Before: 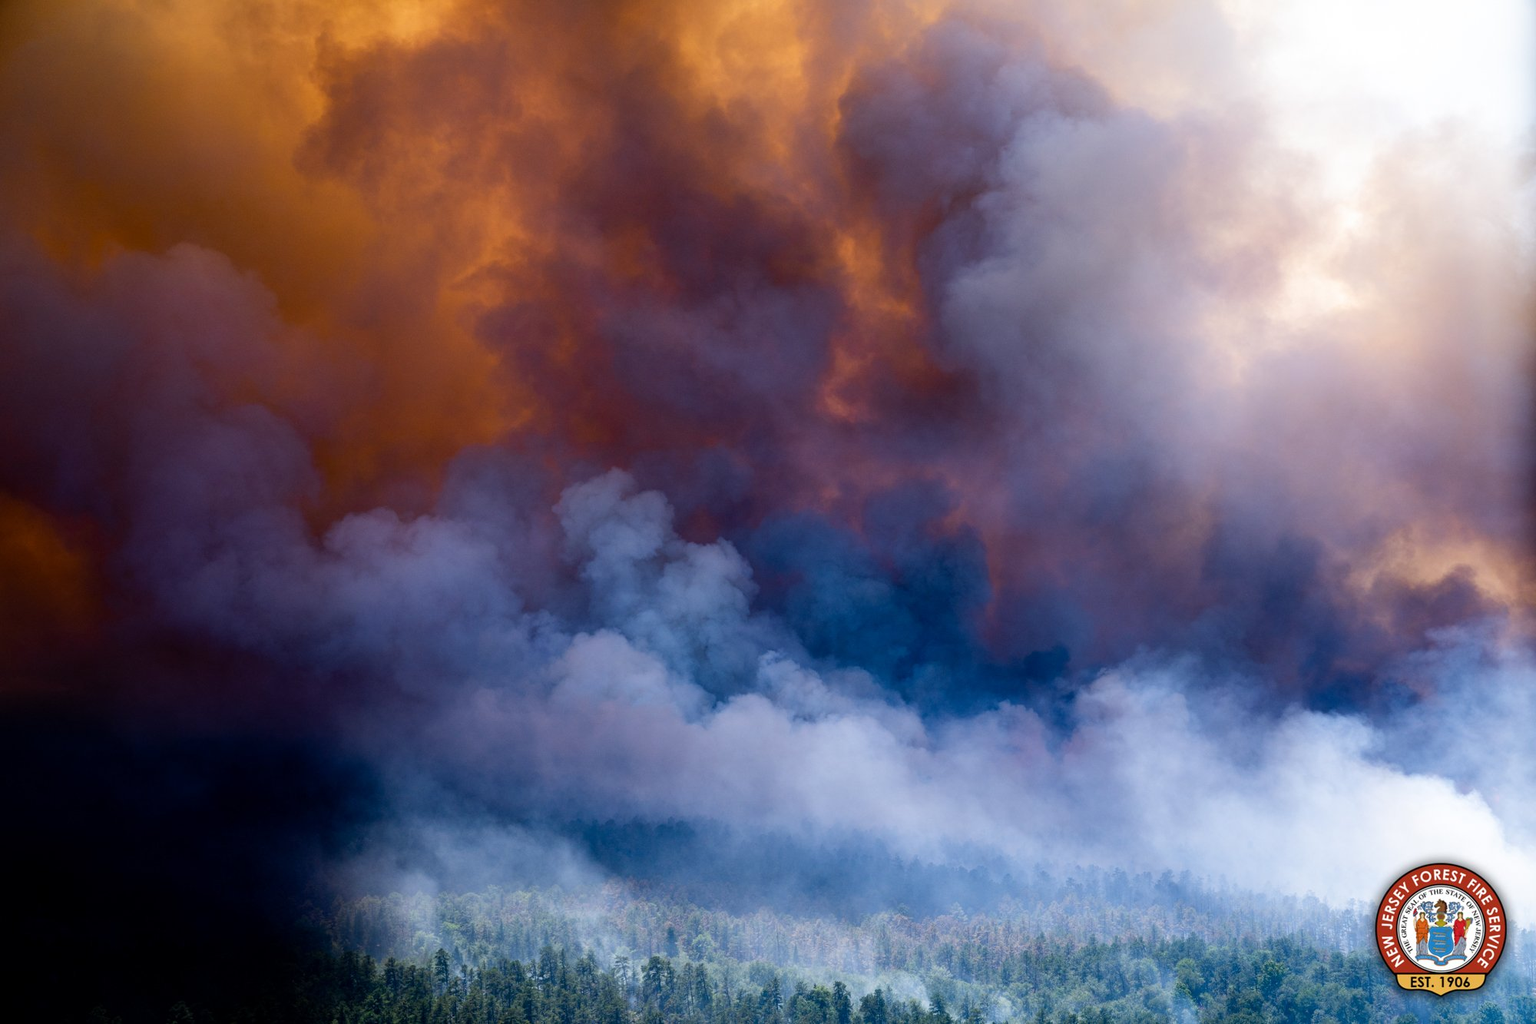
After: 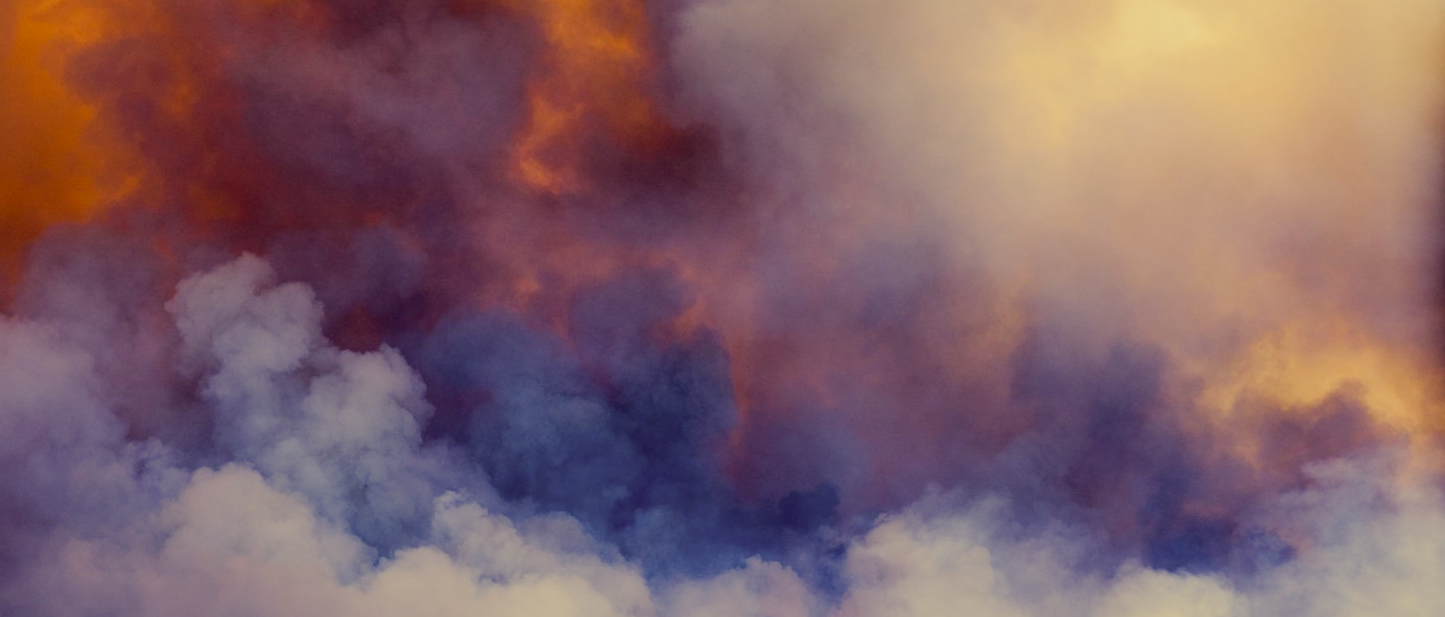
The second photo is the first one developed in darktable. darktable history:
filmic rgb: black relative exposure -6.11 EV, white relative exposure 6.95 EV, hardness 2.27
exposure: black level correction 0, exposure 0.5 EV, compensate exposure bias true, compensate highlight preservation false
color correction: highlights a* -0.393, highlights b* 39.85, shadows a* 9.49, shadows b* -0.532
crop and rotate: left 27.736%, top 26.776%, bottom 26.878%
local contrast: mode bilateral grid, contrast 15, coarseness 37, detail 104%, midtone range 0.2
